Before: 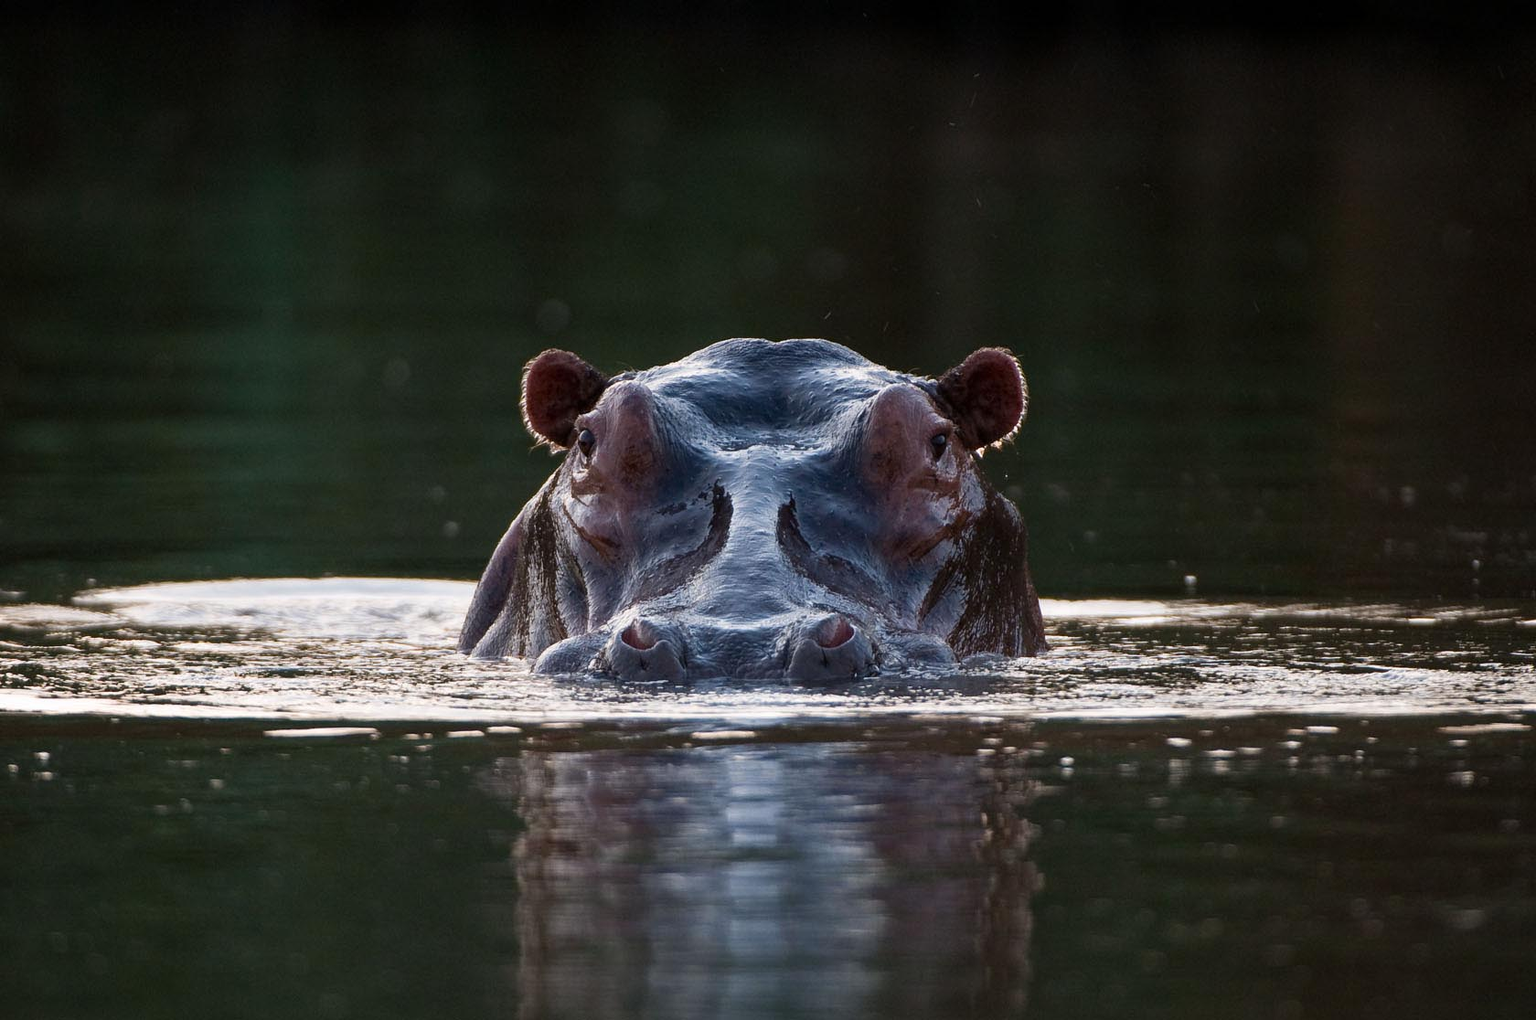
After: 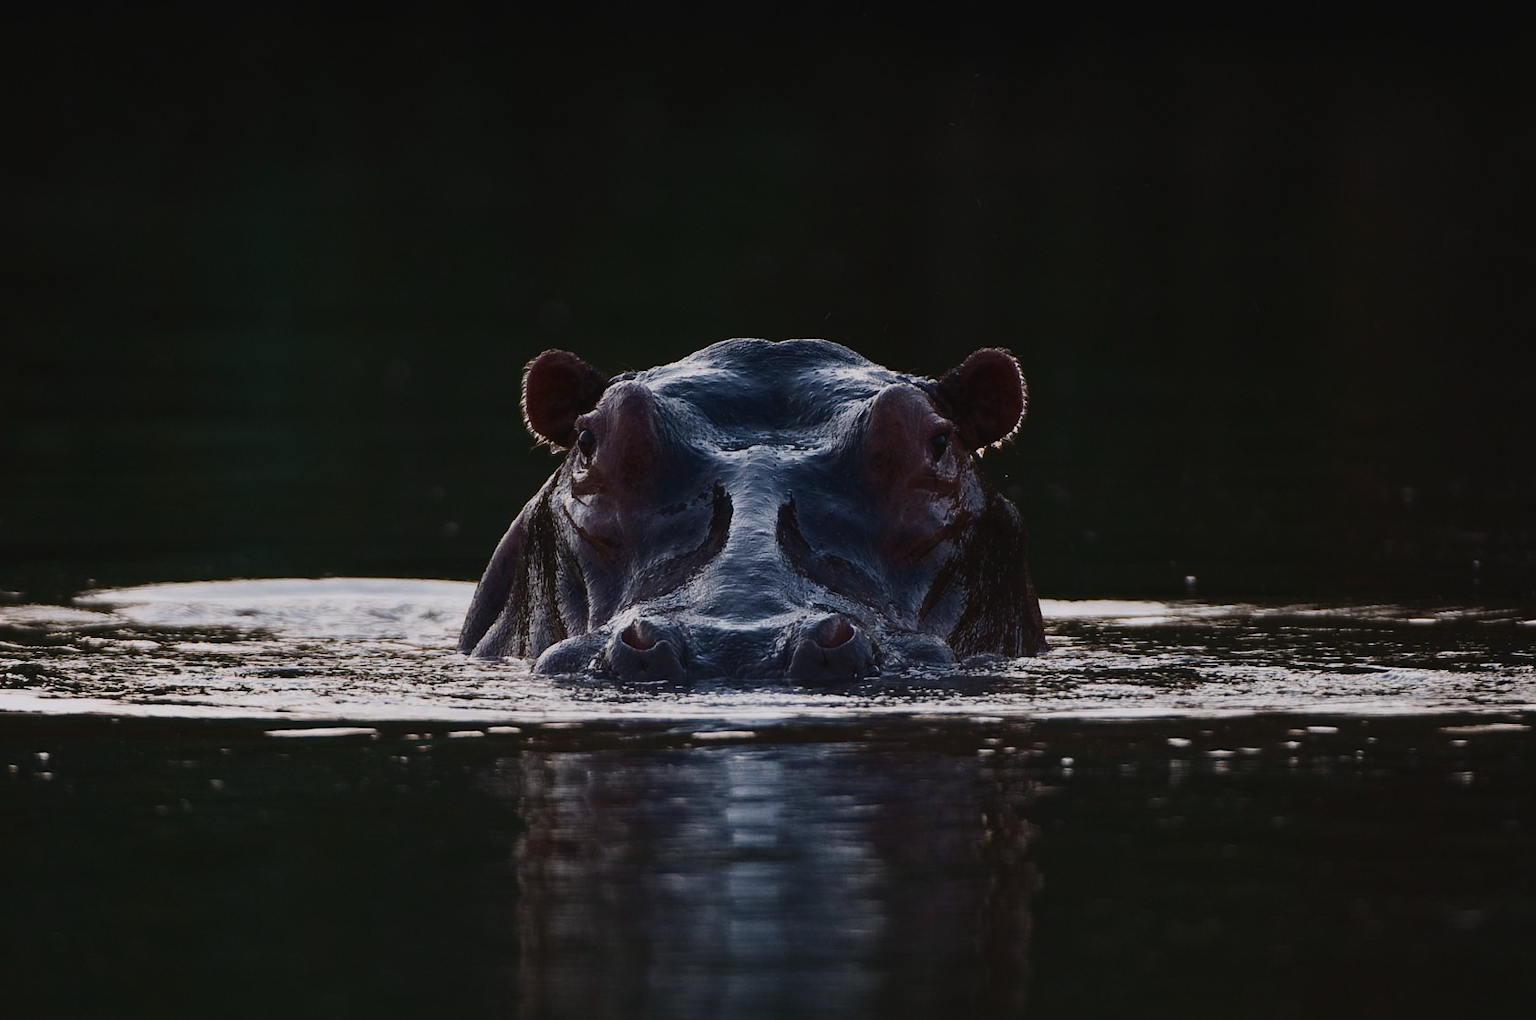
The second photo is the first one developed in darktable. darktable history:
white balance: red 1.004, blue 1.024
contrast brightness saturation: contrast 0.28
exposure: black level correction -0.016, exposure -1.018 EV, compensate highlight preservation false
